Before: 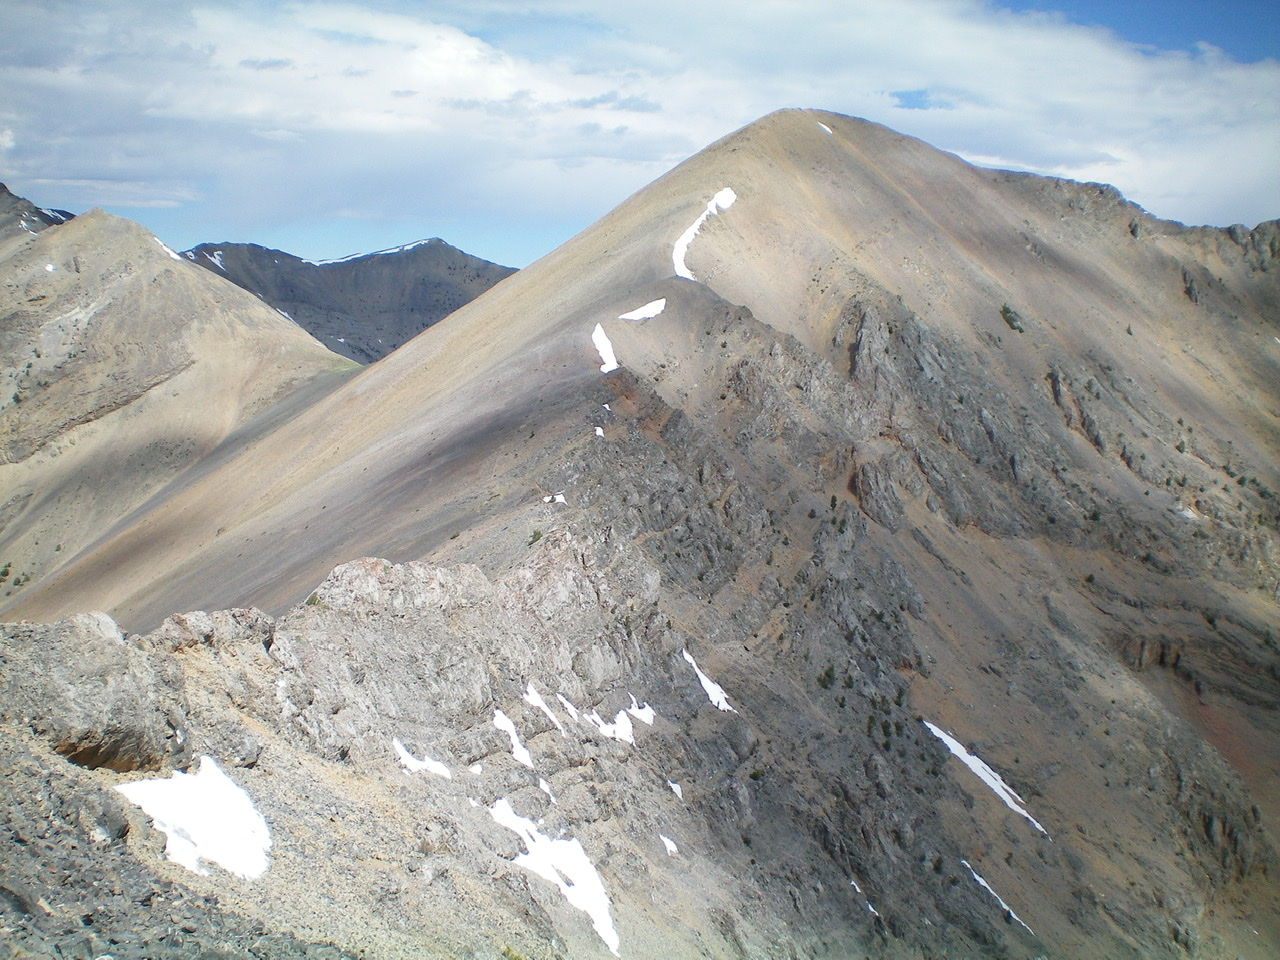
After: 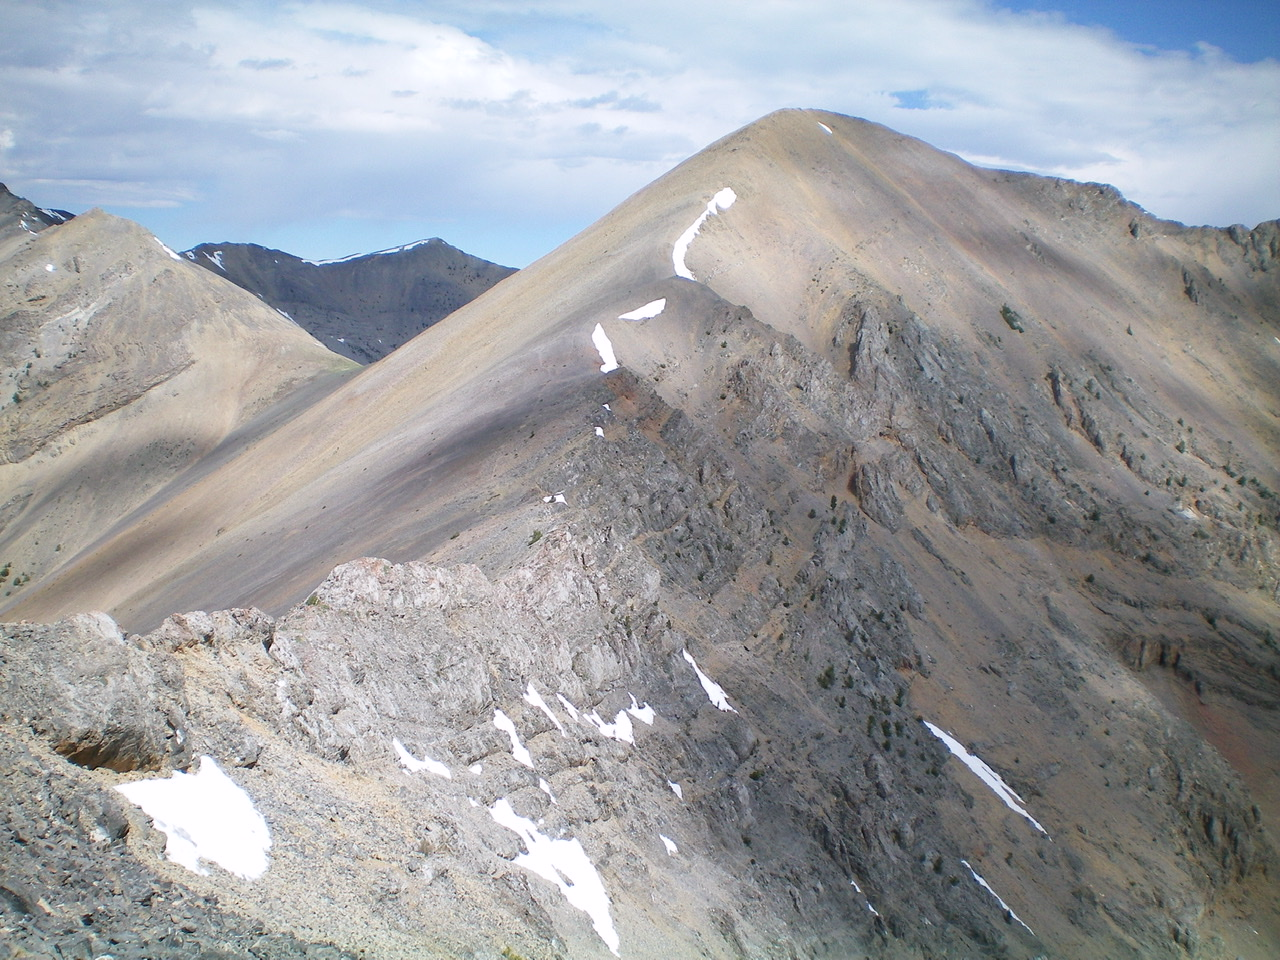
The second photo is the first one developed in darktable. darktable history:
color calibration: illuminant custom, x 0.348, y 0.365, temperature 4921.84 K, gamut compression 1.69
